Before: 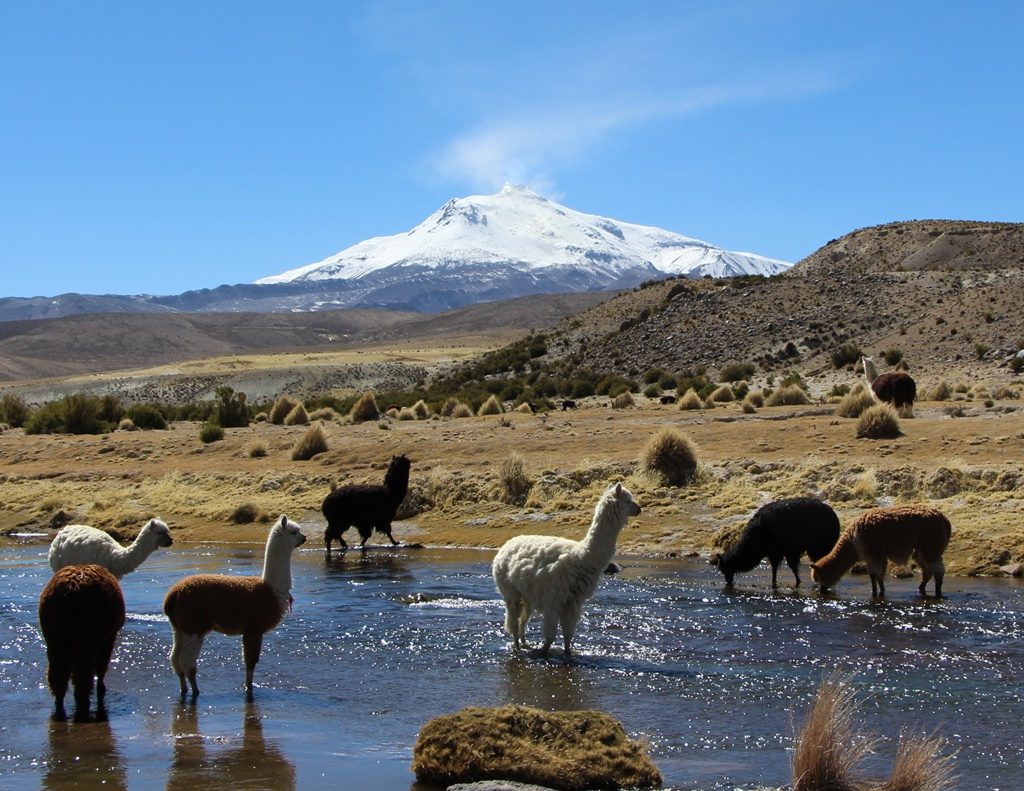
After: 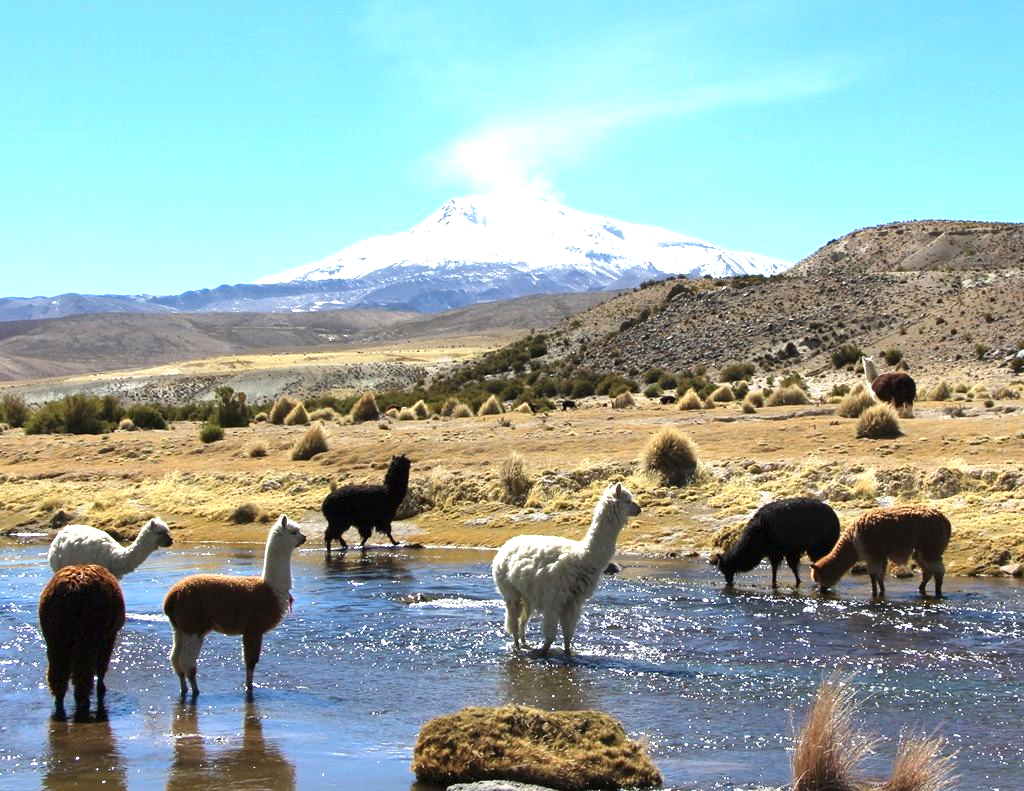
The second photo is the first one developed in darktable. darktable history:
exposure: exposure 1.163 EV, compensate exposure bias true, compensate highlight preservation false
